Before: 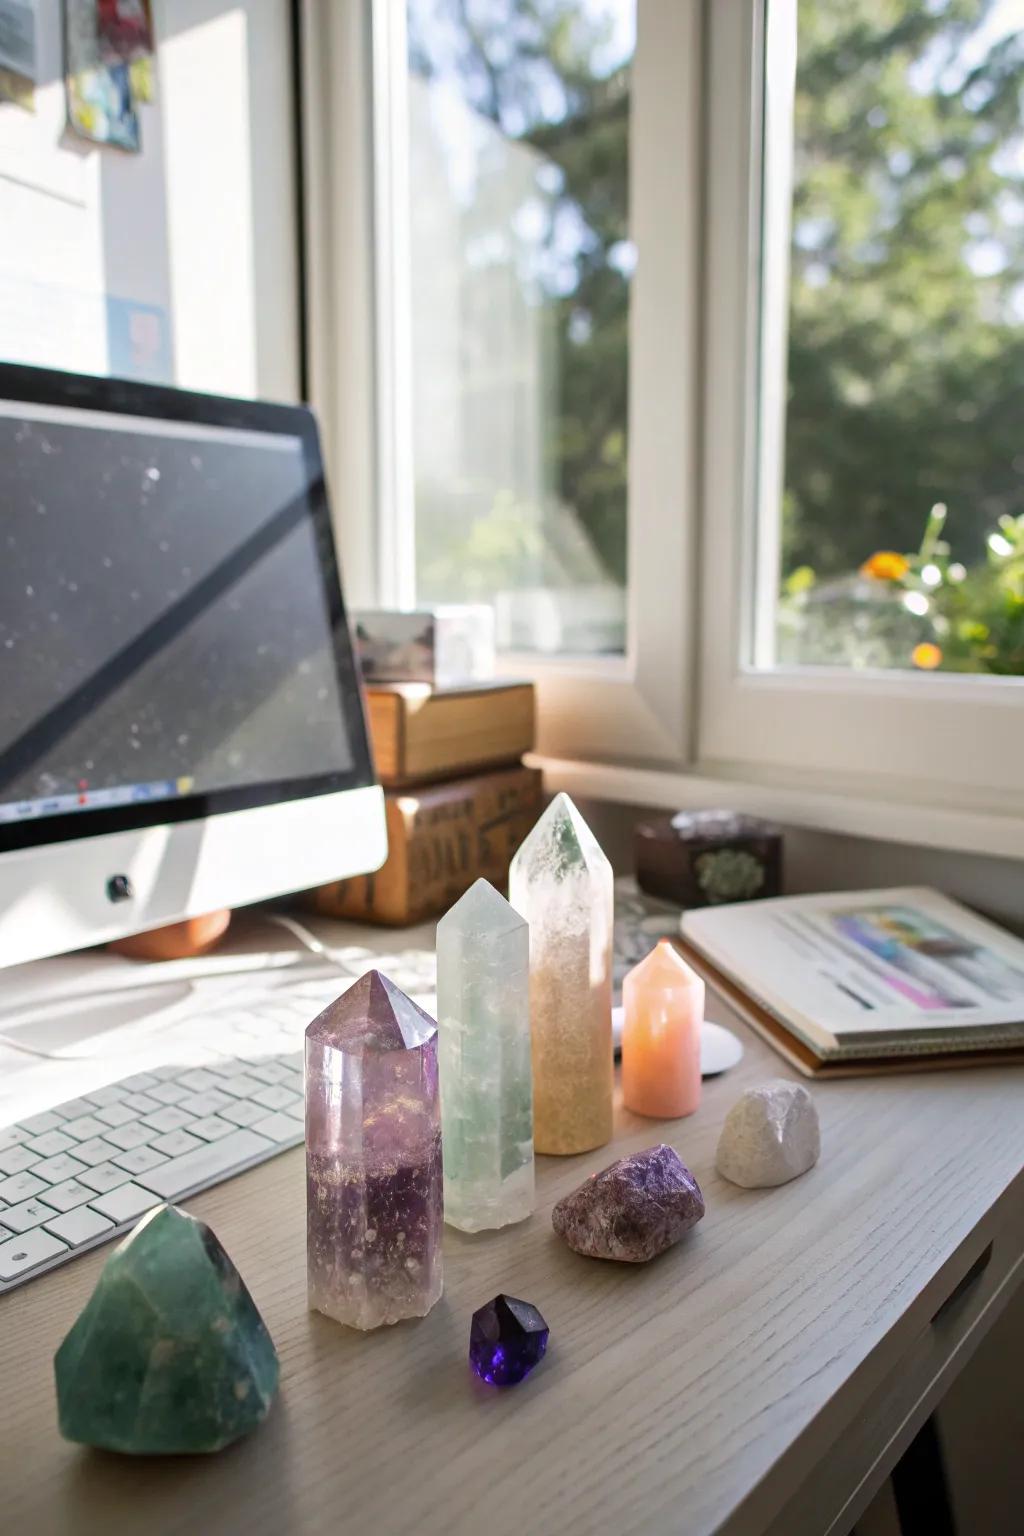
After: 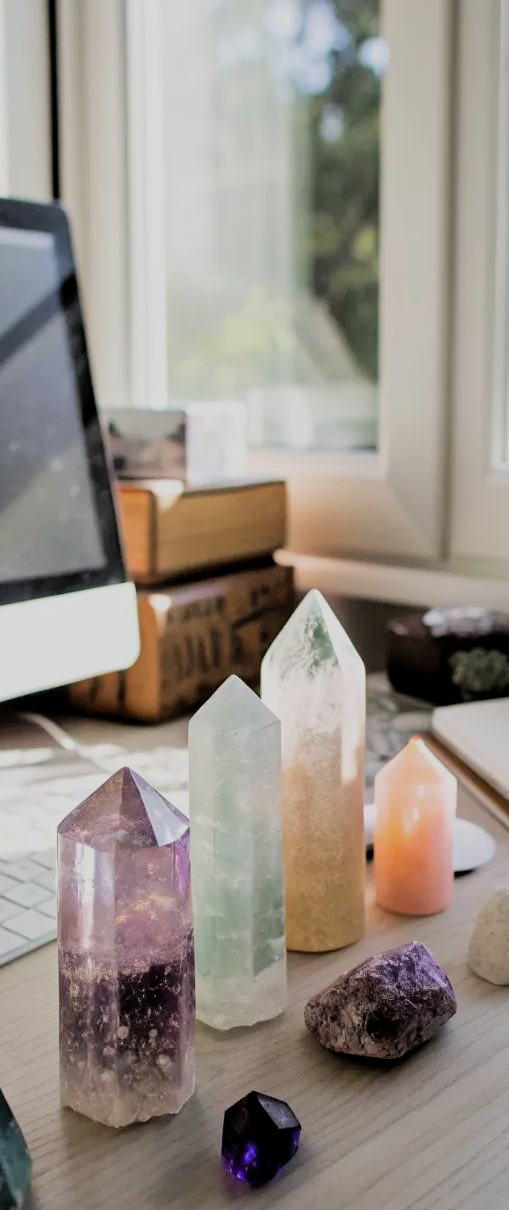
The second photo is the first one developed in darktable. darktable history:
crop and rotate: angle 0.015°, left 24.297%, top 13.238%, right 25.963%, bottom 7.896%
filmic rgb: black relative exposure -4.39 EV, white relative exposure 5.04 EV, hardness 2.17, latitude 39.6%, contrast 1.148, highlights saturation mix 10.04%, shadows ↔ highlights balance 0.977%
